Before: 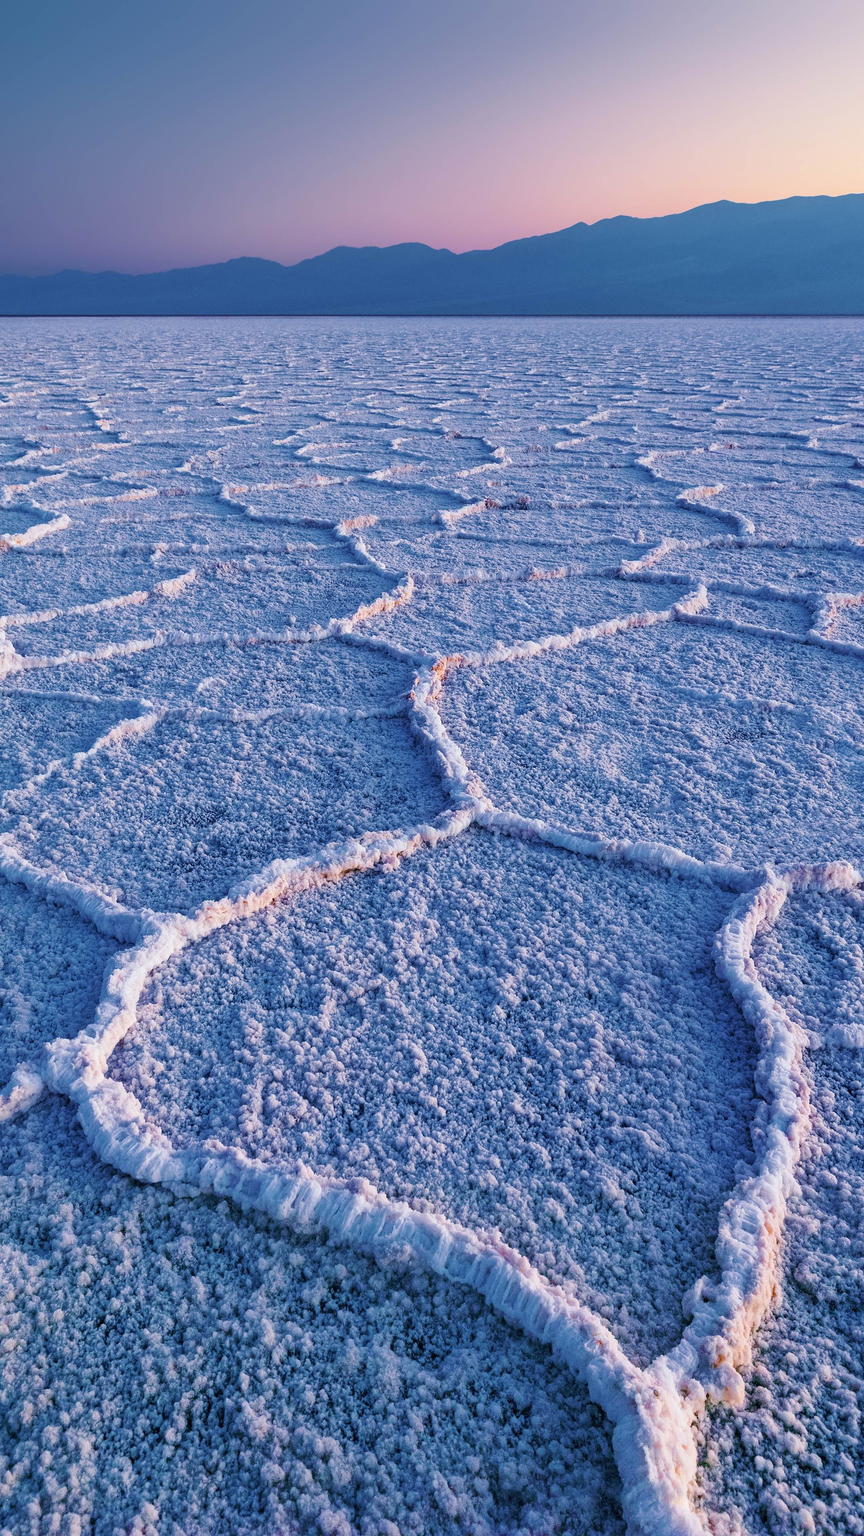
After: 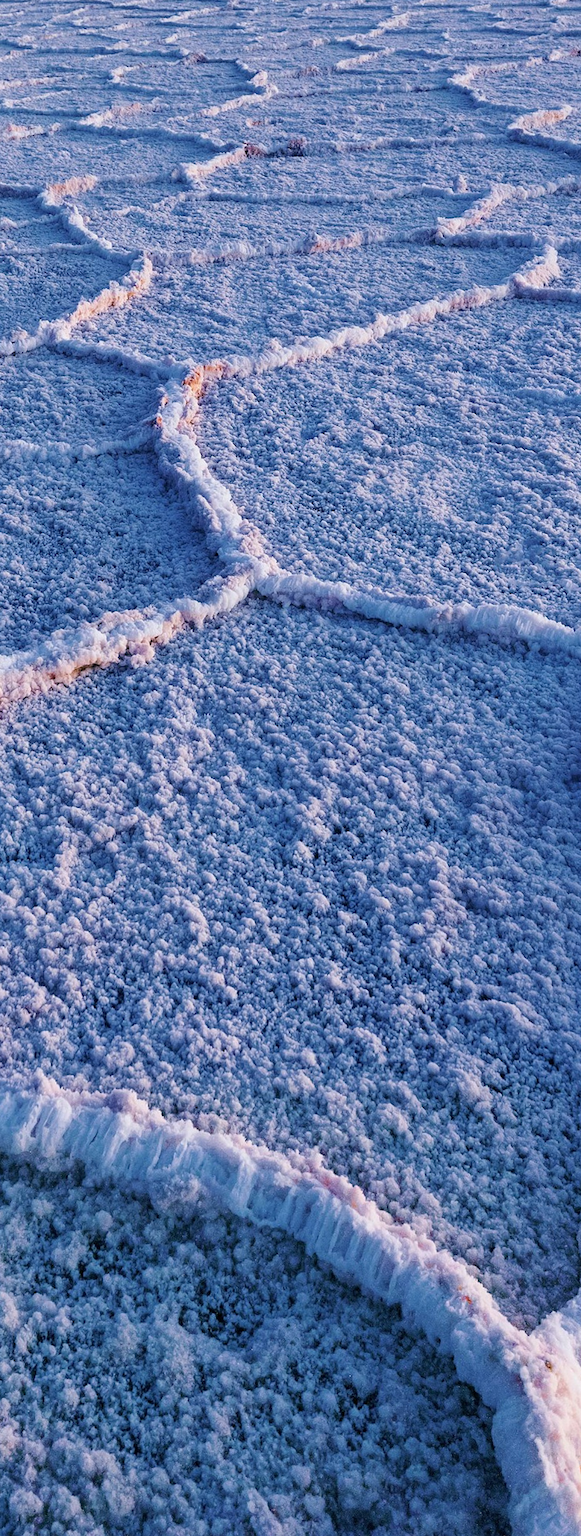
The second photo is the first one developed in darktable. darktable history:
crop: left 35.432%, top 26.233%, right 20.145%, bottom 3.432%
rotate and perspective: rotation -3.18°, automatic cropping off
